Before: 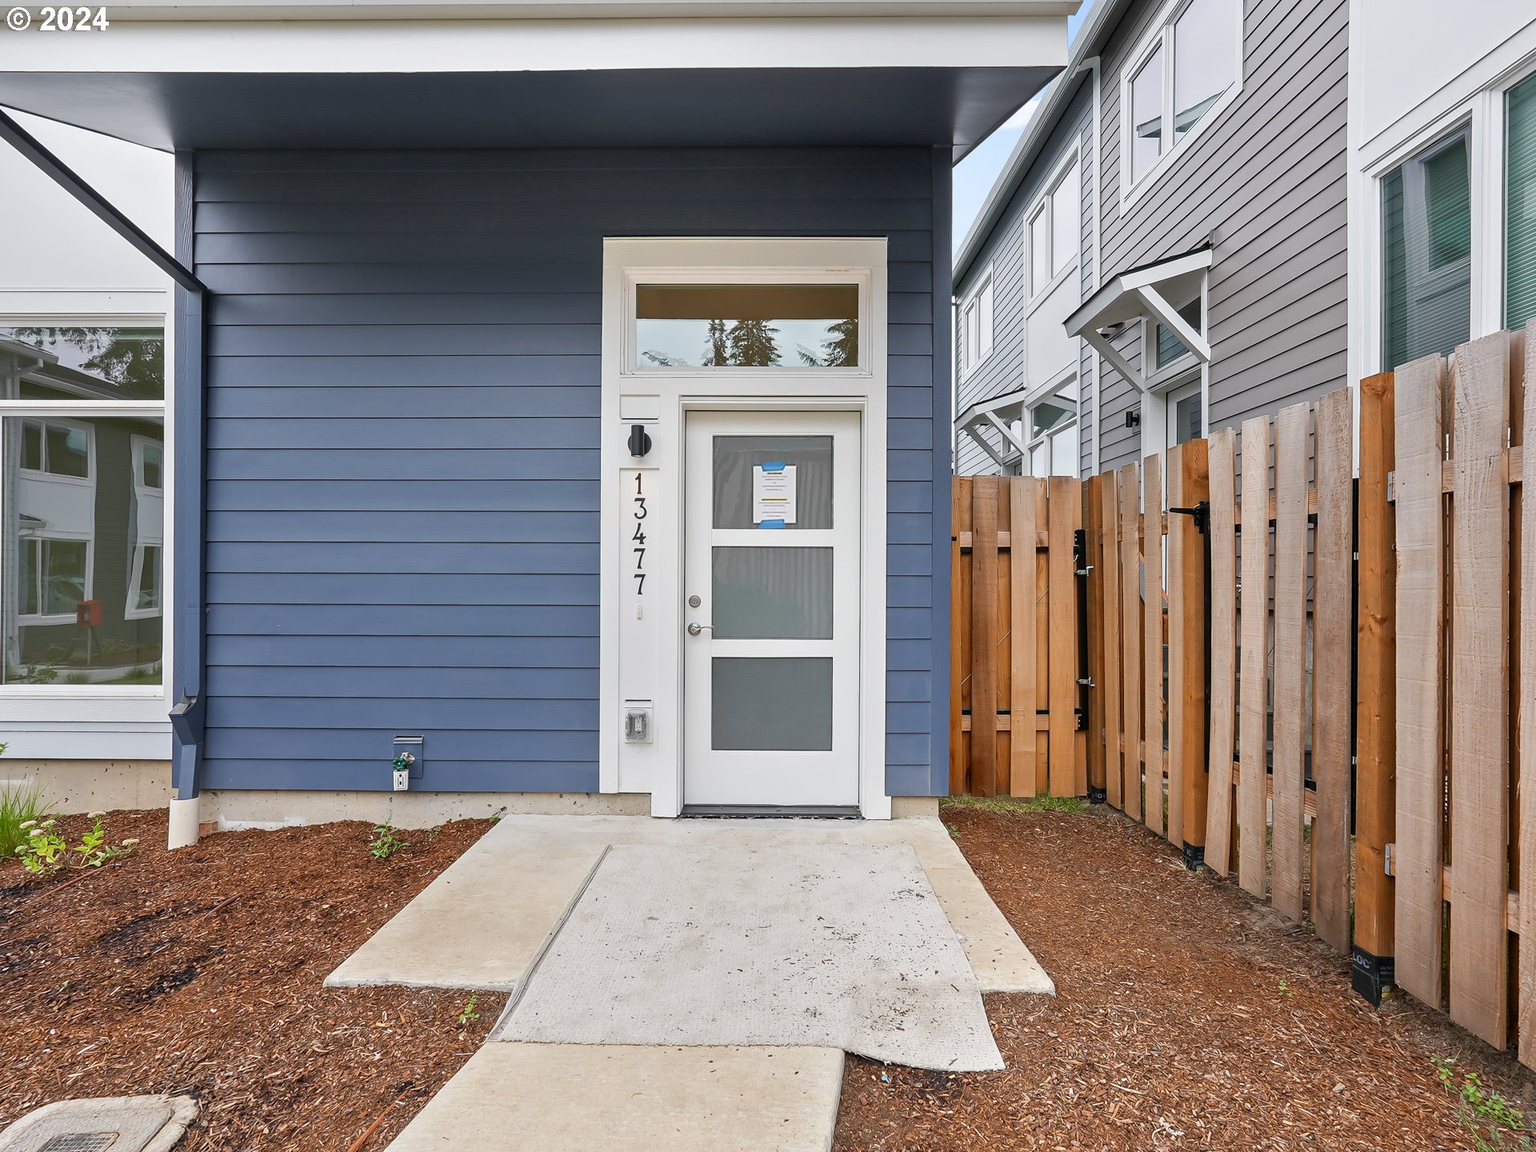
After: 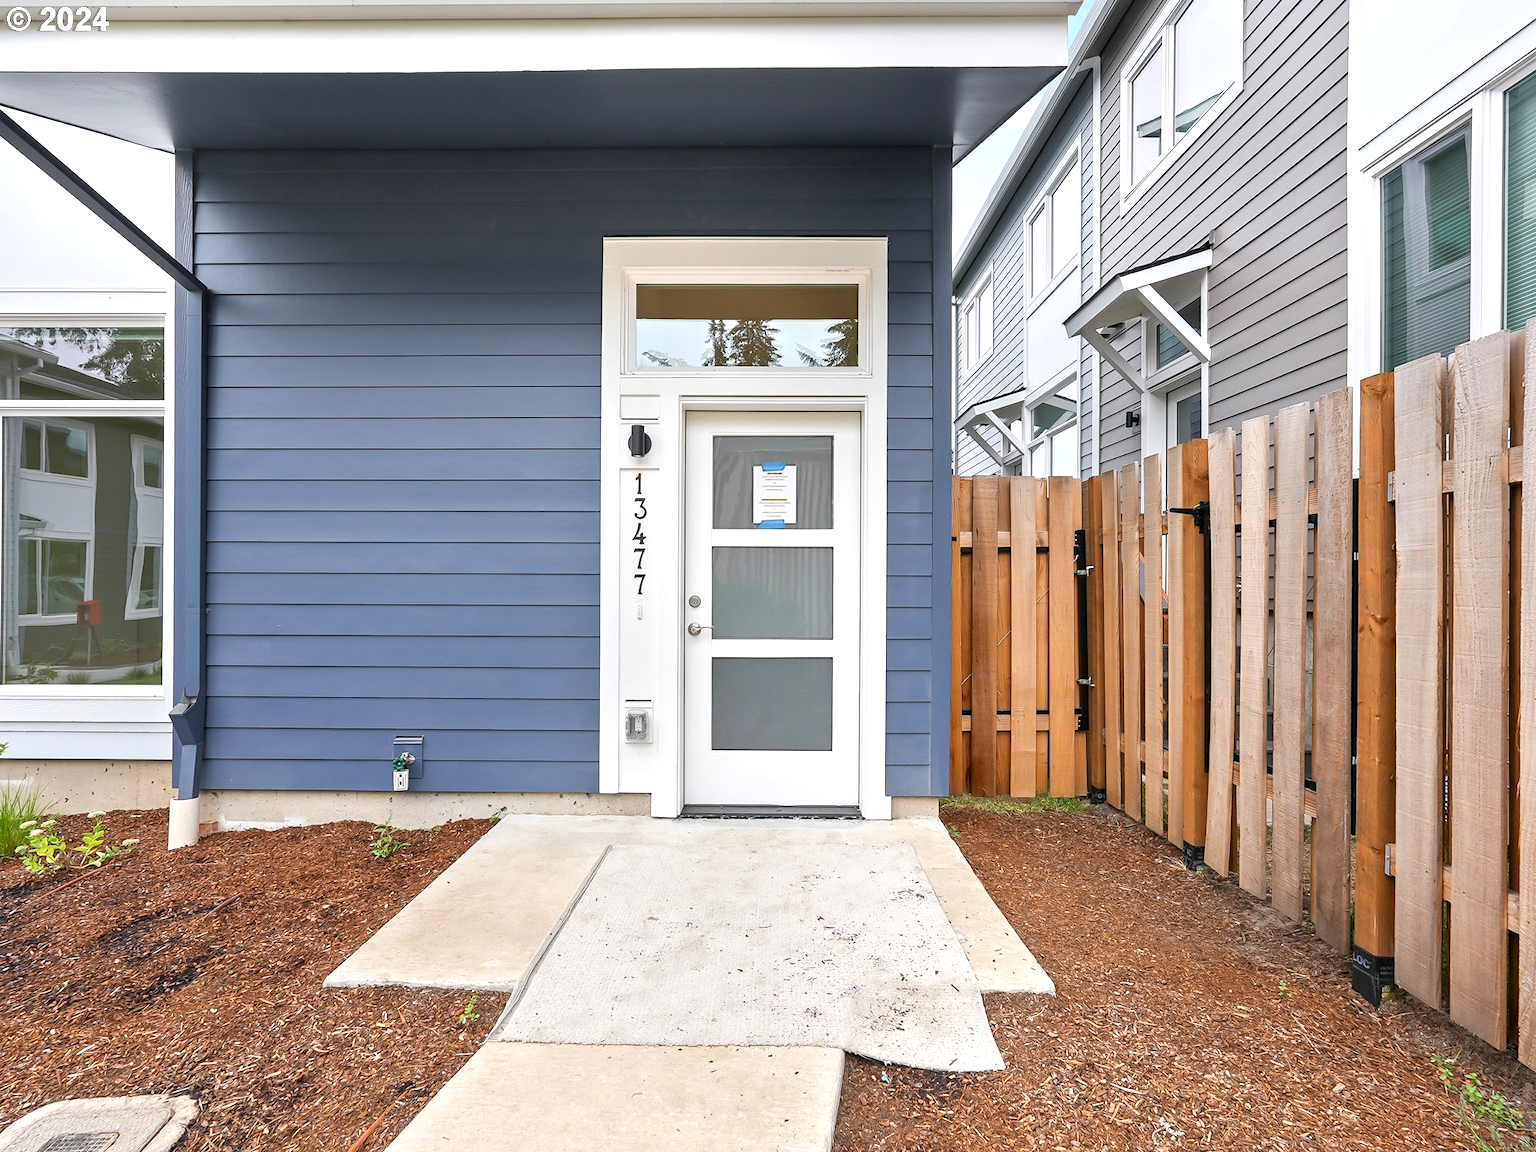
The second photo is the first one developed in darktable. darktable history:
exposure: exposure 0.493 EV, compensate highlight preservation false
levels: mode automatic
